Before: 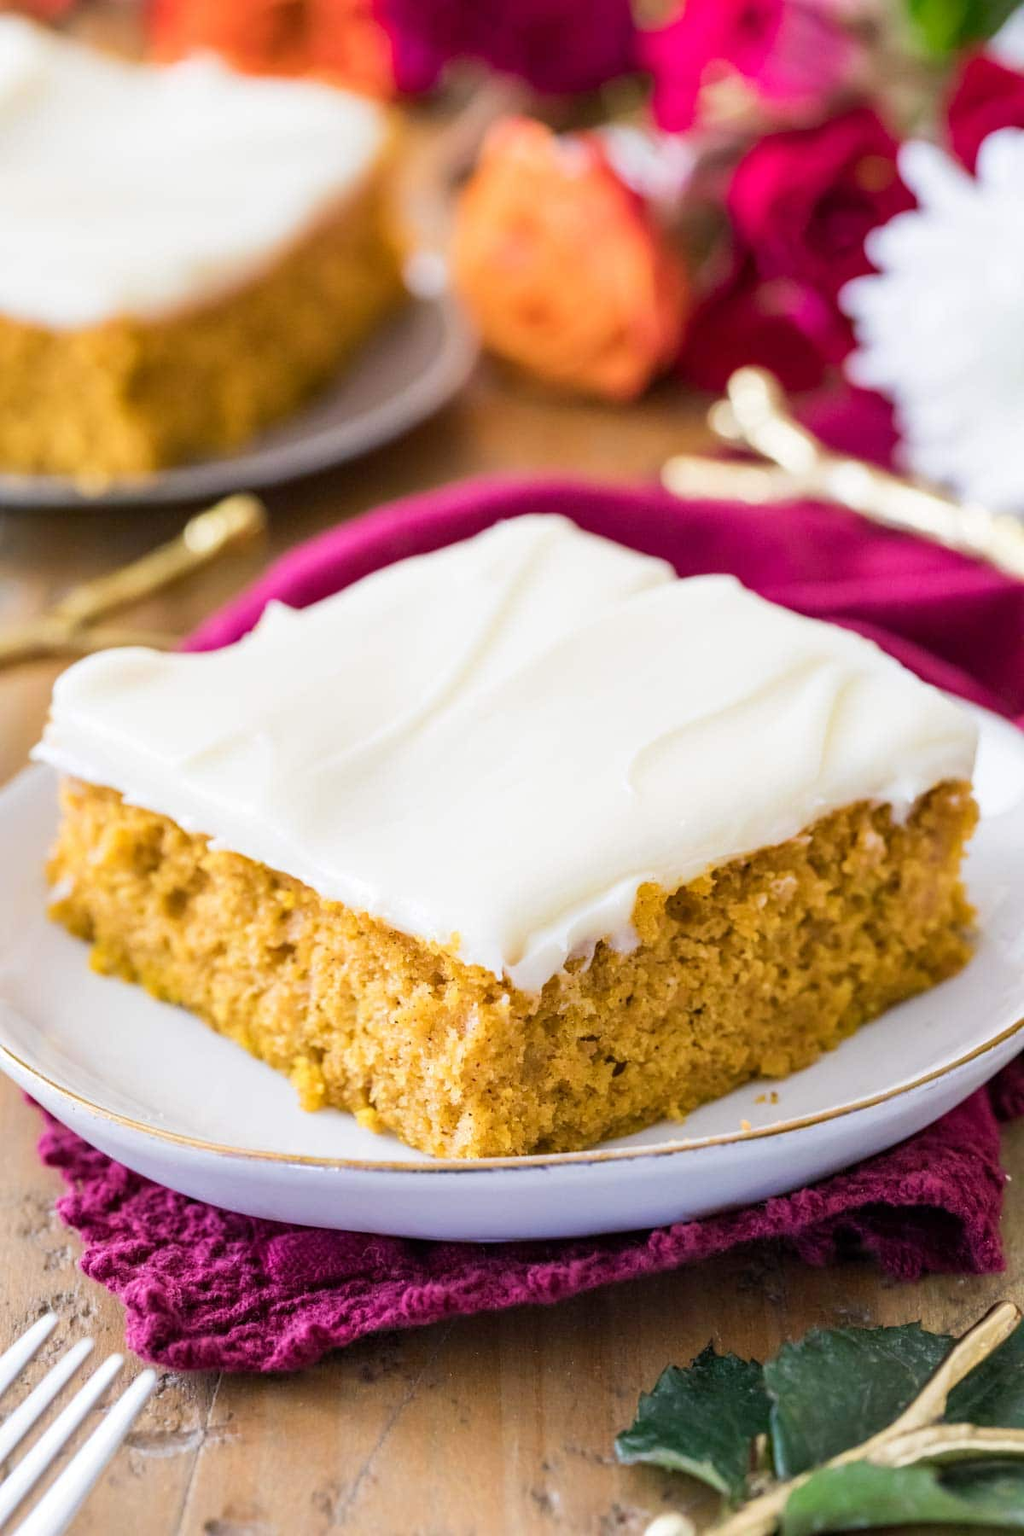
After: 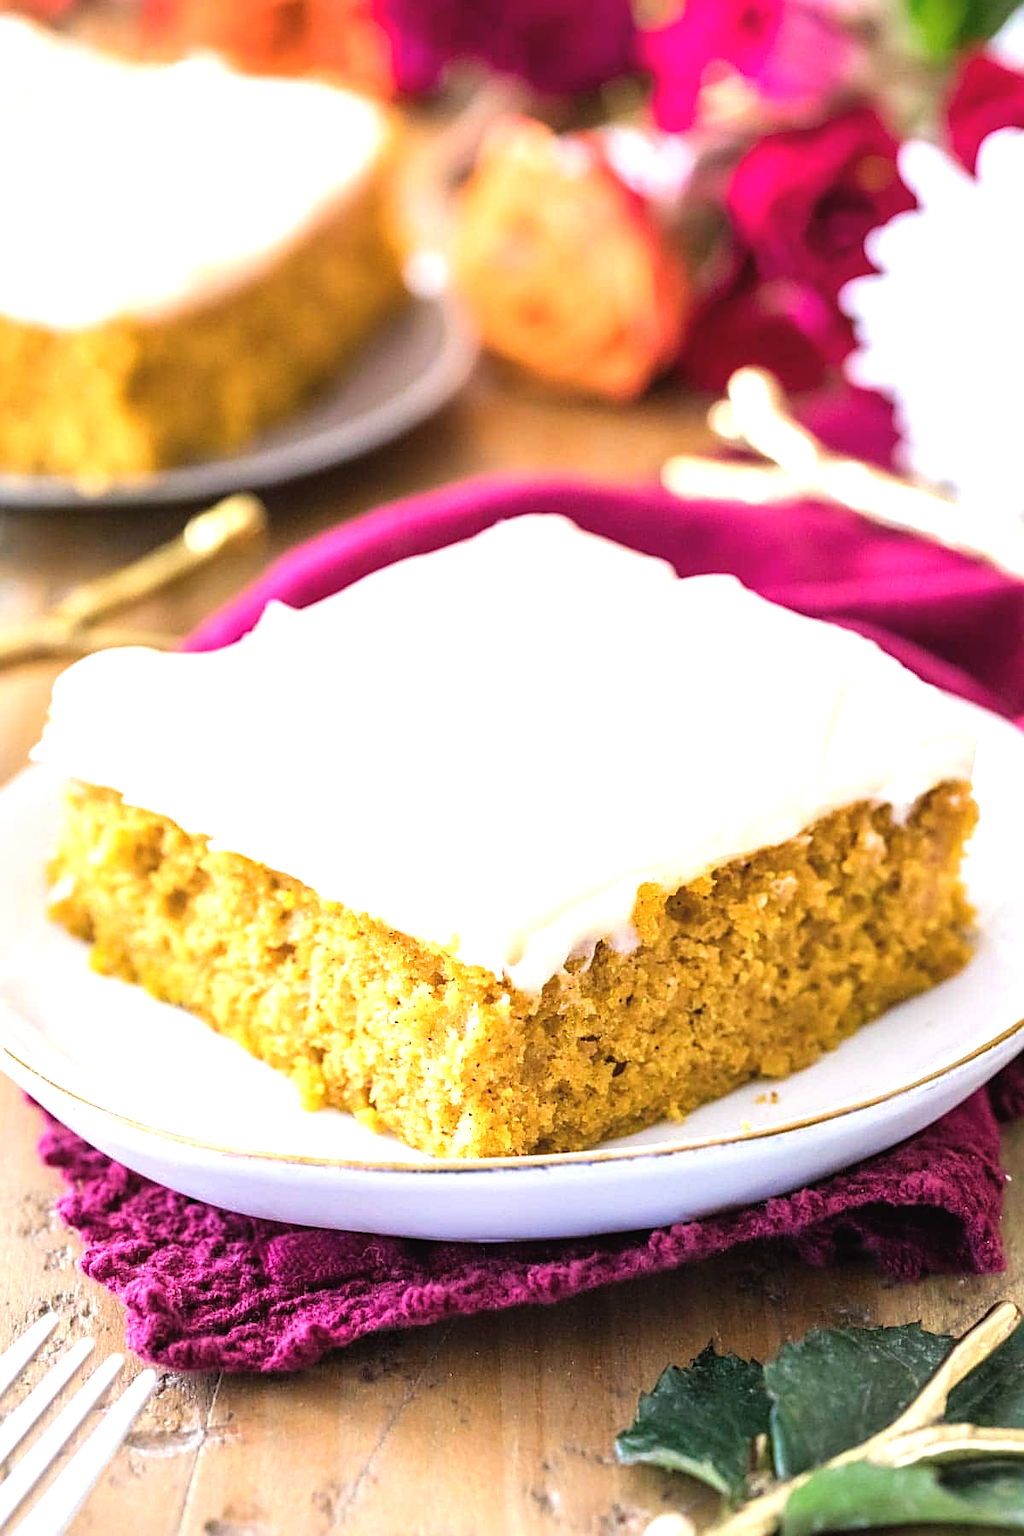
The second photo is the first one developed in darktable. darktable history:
sharpen: on, module defaults
exposure: black level correction -0.004, exposure 0.057 EV, compensate exposure bias true, compensate highlight preservation false
tone equalizer: -8 EV -0.729 EV, -7 EV -0.729 EV, -6 EV -0.634 EV, -5 EV -0.408 EV, -3 EV 0.373 EV, -2 EV 0.6 EV, -1 EV 0.677 EV, +0 EV 0.722 EV
